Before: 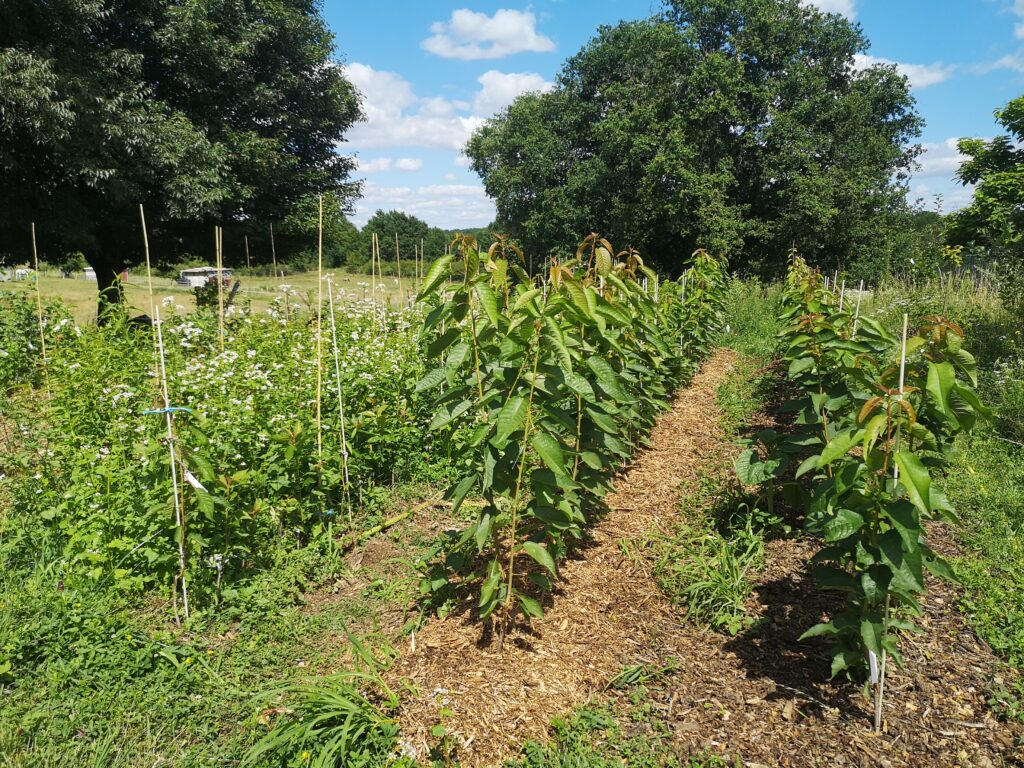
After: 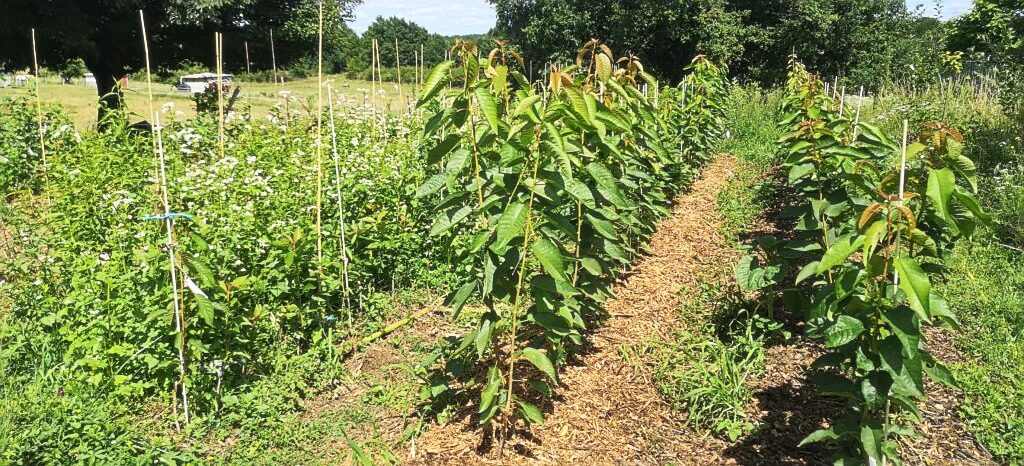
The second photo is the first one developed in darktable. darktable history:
contrast brightness saturation: contrast 0.2, brightness 0.16, saturation 0.22
crop and rotate: top 25.357%, bottom 13.942%
soften: size 10%, saturation 50%, brightness 0.2 EV, mix 10%
sharpen: on, module defaults
